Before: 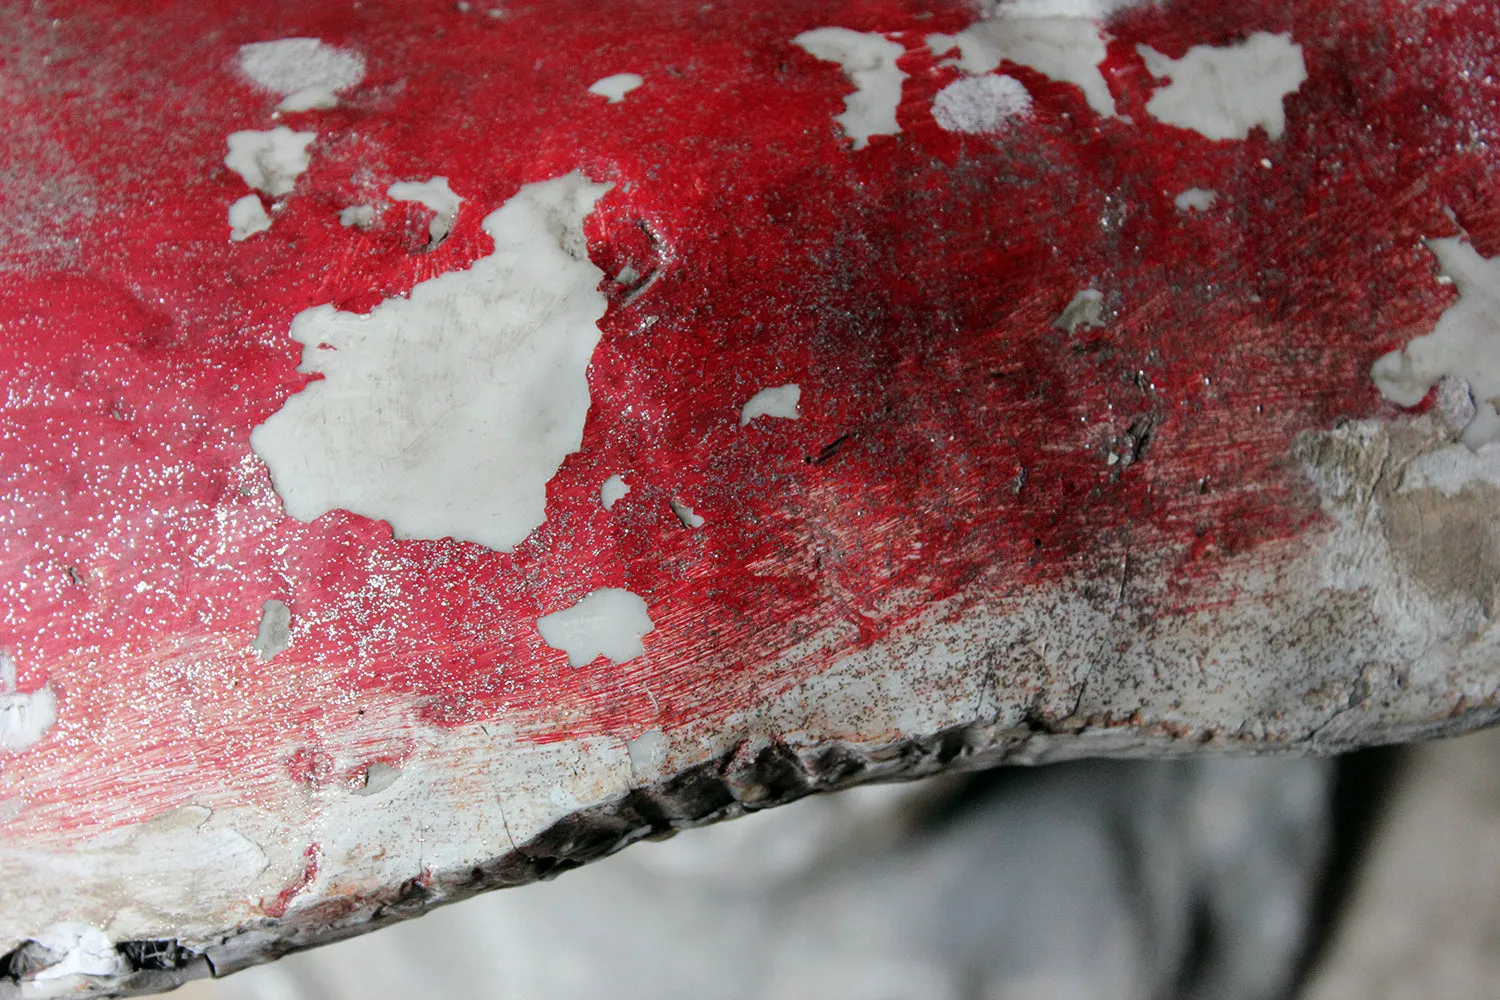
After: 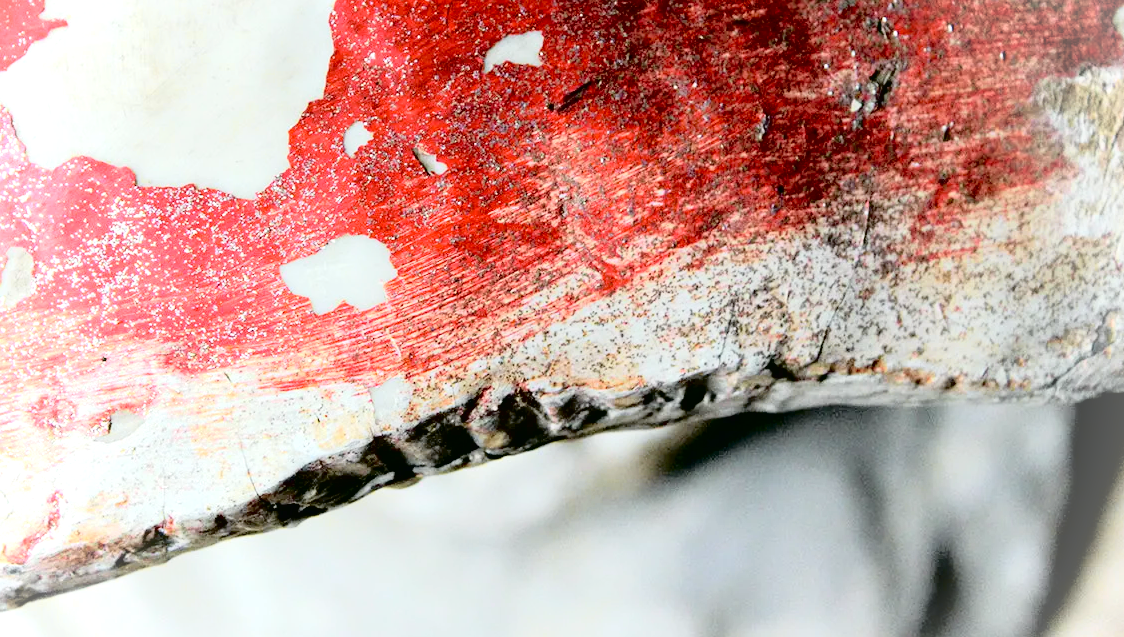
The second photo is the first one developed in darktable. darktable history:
tone curve: curves: ch0 [(0, 0.013) (0.129, 0.1) (0.291, 0.375) (0.46, 0.576) (0.667, 0.78) (0.851, 0.903) (0.997, 0.951)]; ch1 [(0, 0) (0.353, 0.344) (0.45, 0.46) (0.498, 0.495) (0.528, 0.531) (0.563, 0.566) (0.592, 0.609) (0.657, 0.672) (1, 1)]; ch2 [(0, 0) (0.333, 0.346) (0.375, 0.375) (0.427, 0.44) (0.5, 0.501) (0.505, 0.505) (0.544, 0.573) (0.576, 0.615) (0.612, 0.644) (0.66, 0.715) (1, 1)], color space Lab, independent channels, preserve colors none
crop and rotate: left 17.174%, top 35.304%, right 7.871%, bottom 0.944%
exposure: black level correction 0.008, exposure 0.973 EV, compensate highlight preservation false
vignetting: fall-off radius 60.98%, brightness 0.306, saturation 0.002
